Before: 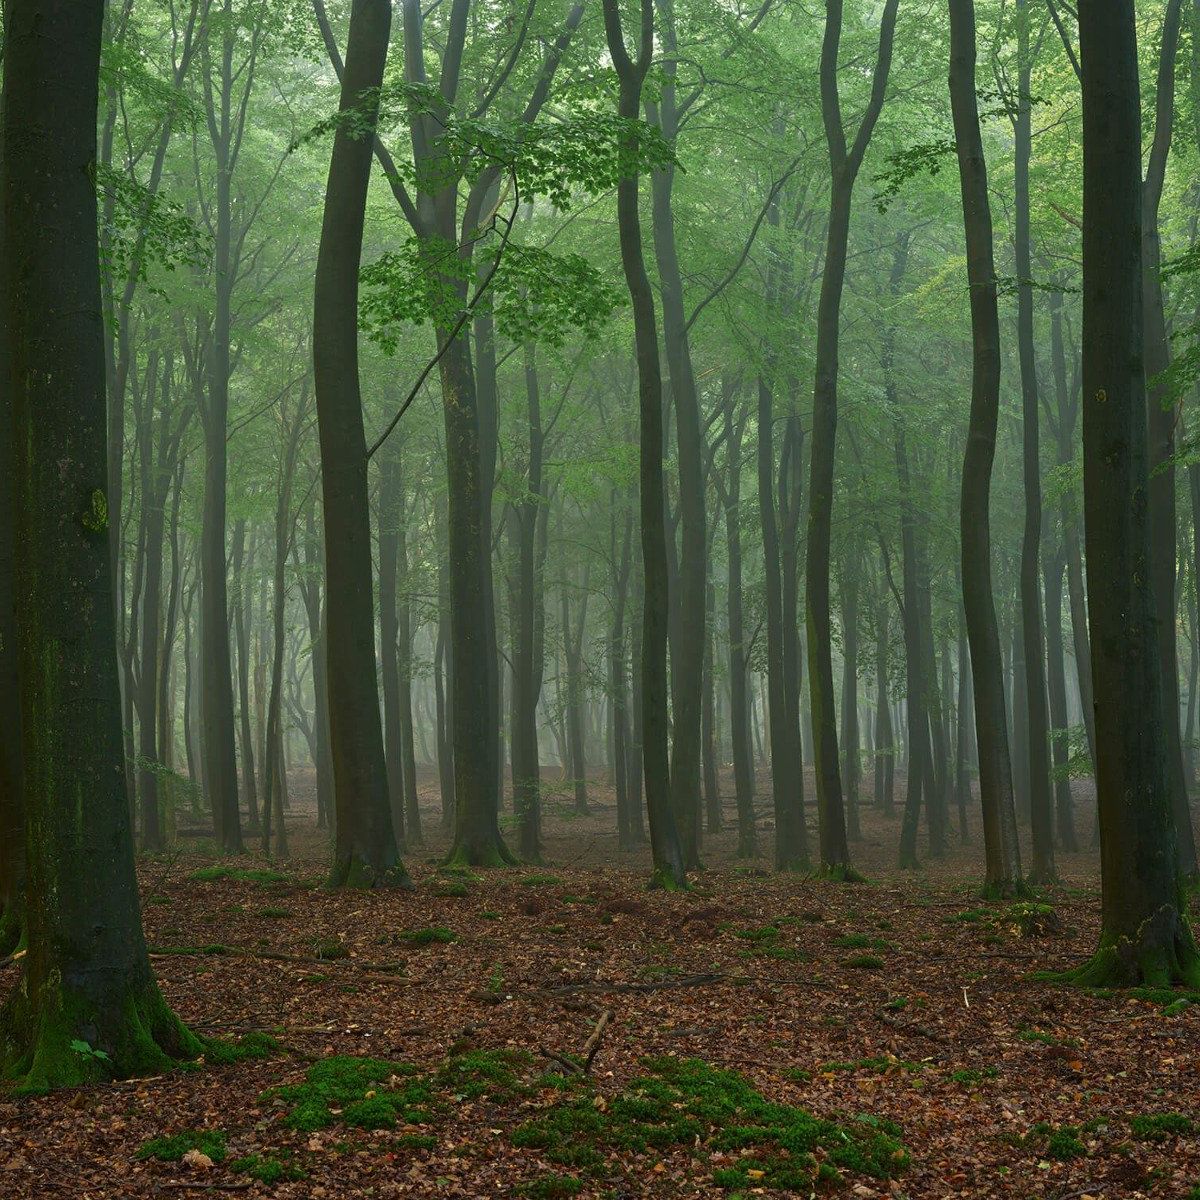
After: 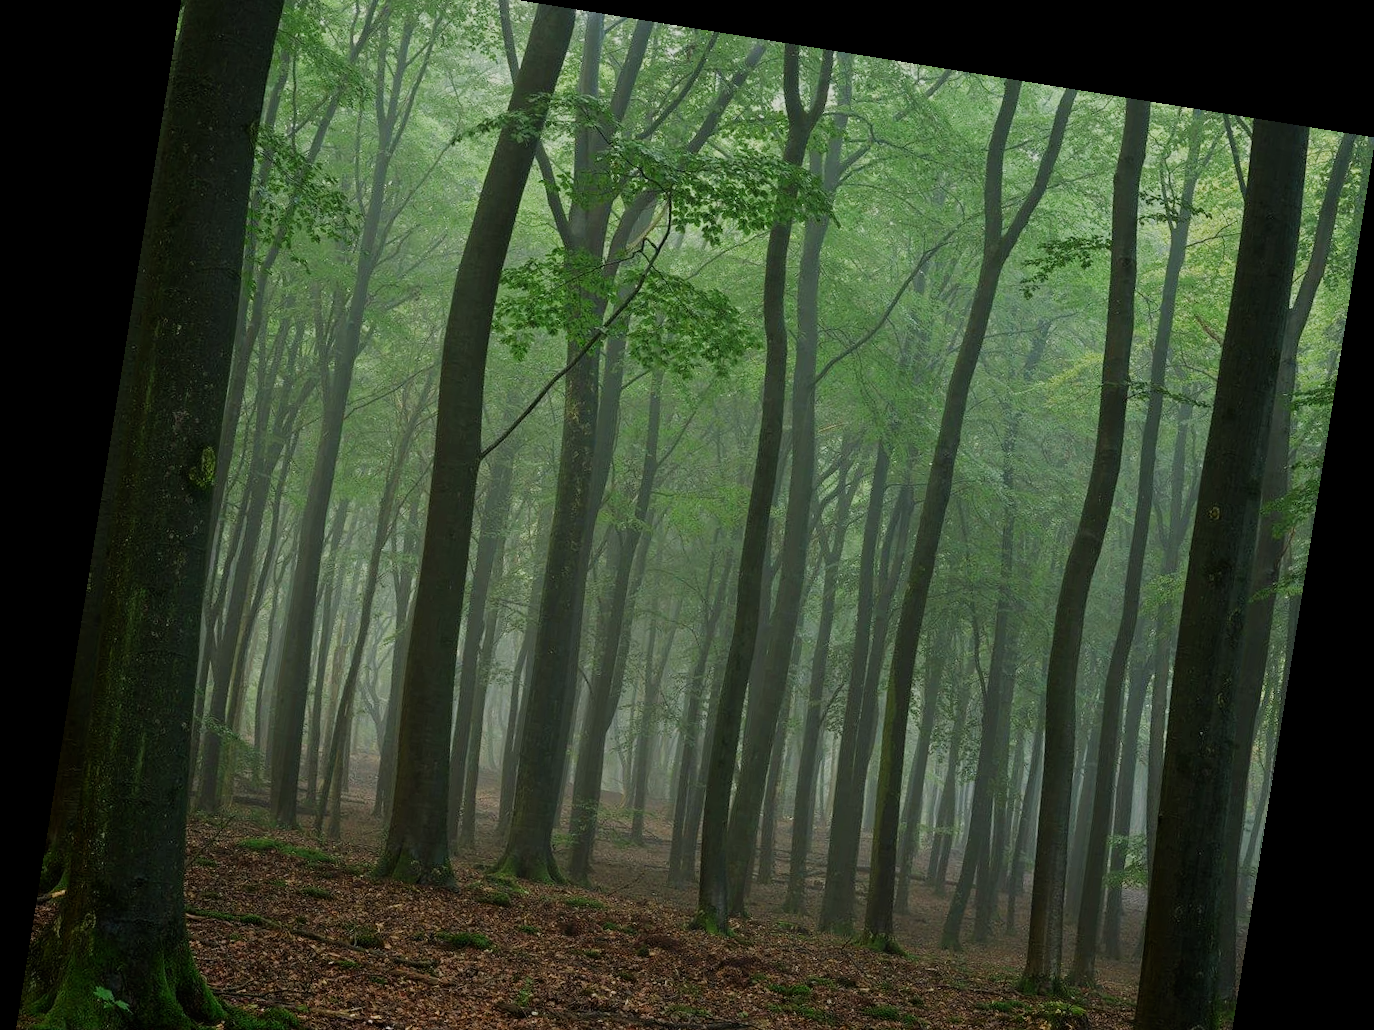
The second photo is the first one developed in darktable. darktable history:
crop: top 3.857%, bottom 21.132%
filmic rgb: black relative exposure -7.65 EV, white relative exposure 4.56 EV, hardness 3.61
rotate and perspective: rotation 9.12°, automatic cropping off
